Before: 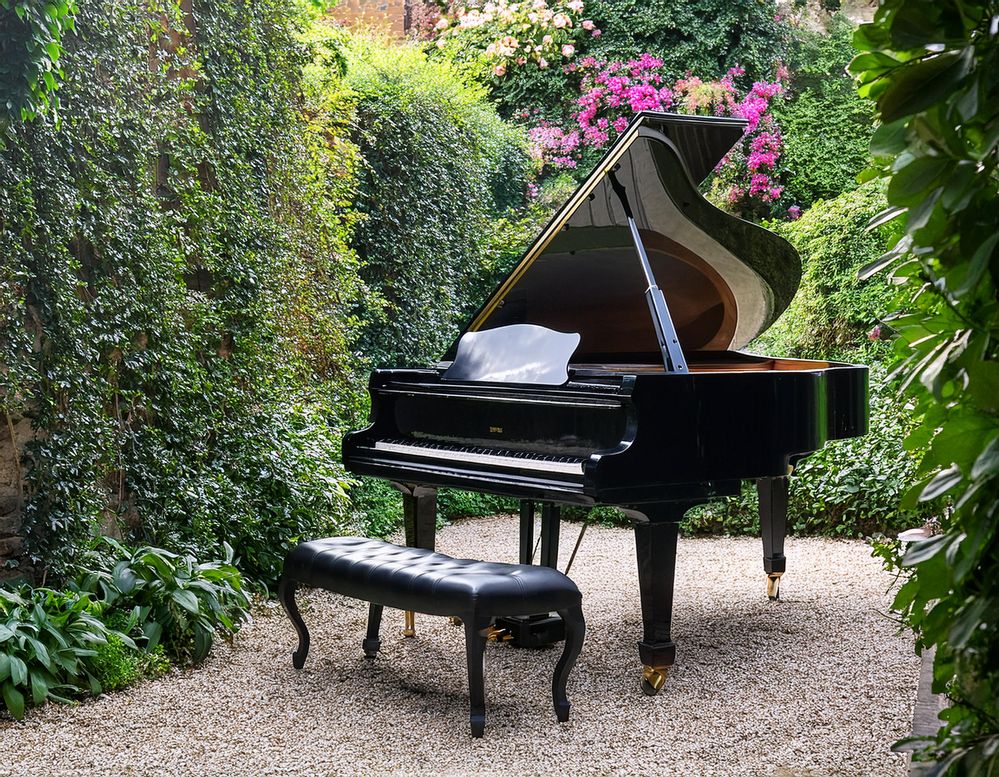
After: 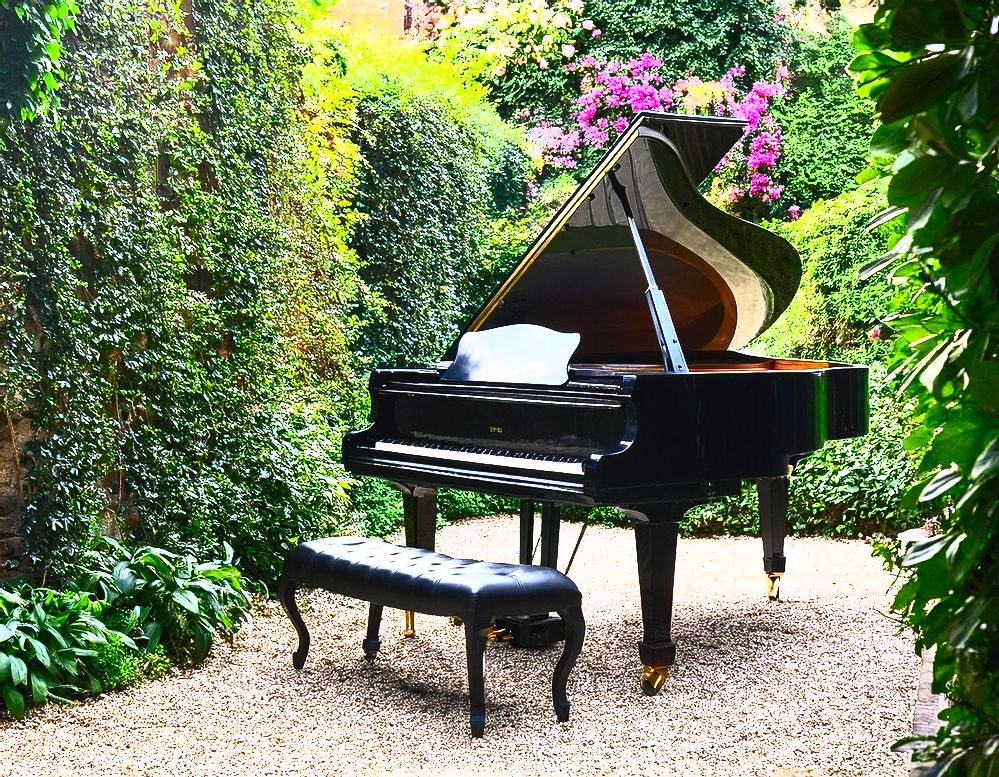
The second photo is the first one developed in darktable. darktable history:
contrast brightness saturation: contrast 0.835, brightness 0.589, saturation 0.608
